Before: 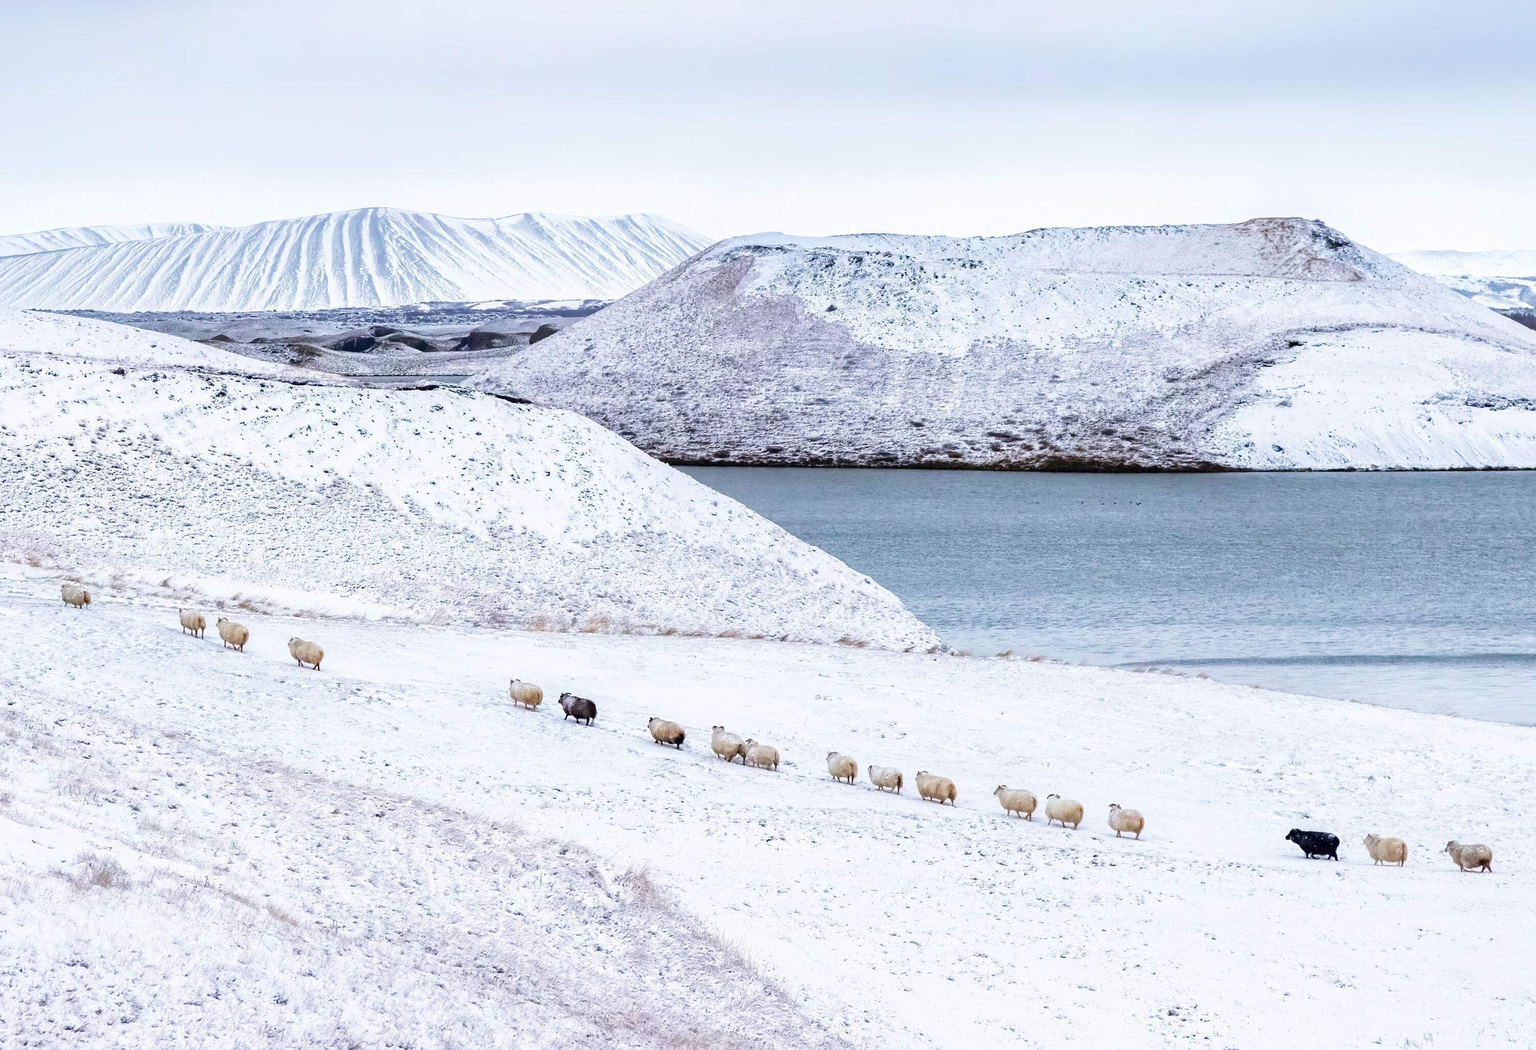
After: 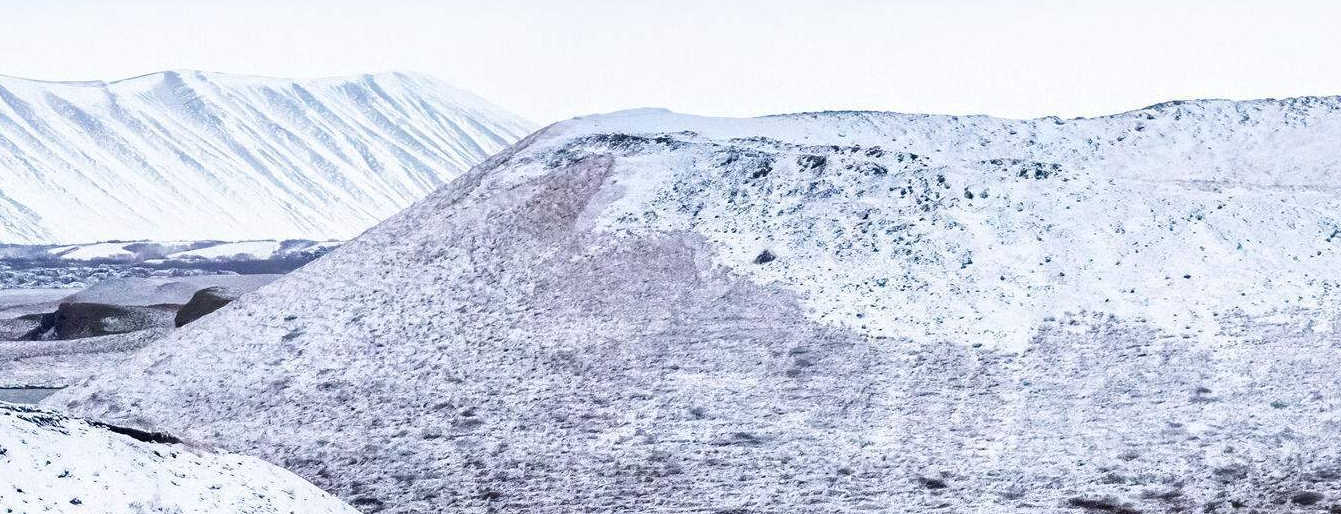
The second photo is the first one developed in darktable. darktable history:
crop: left 28.64%, top 16.832%, right 26.637%, bottom 58.055%
tone equalizer: -7 EV 0.13 EV, smoothing diameter 25%, edges refinement/feathering 10, preserve details guided filter
